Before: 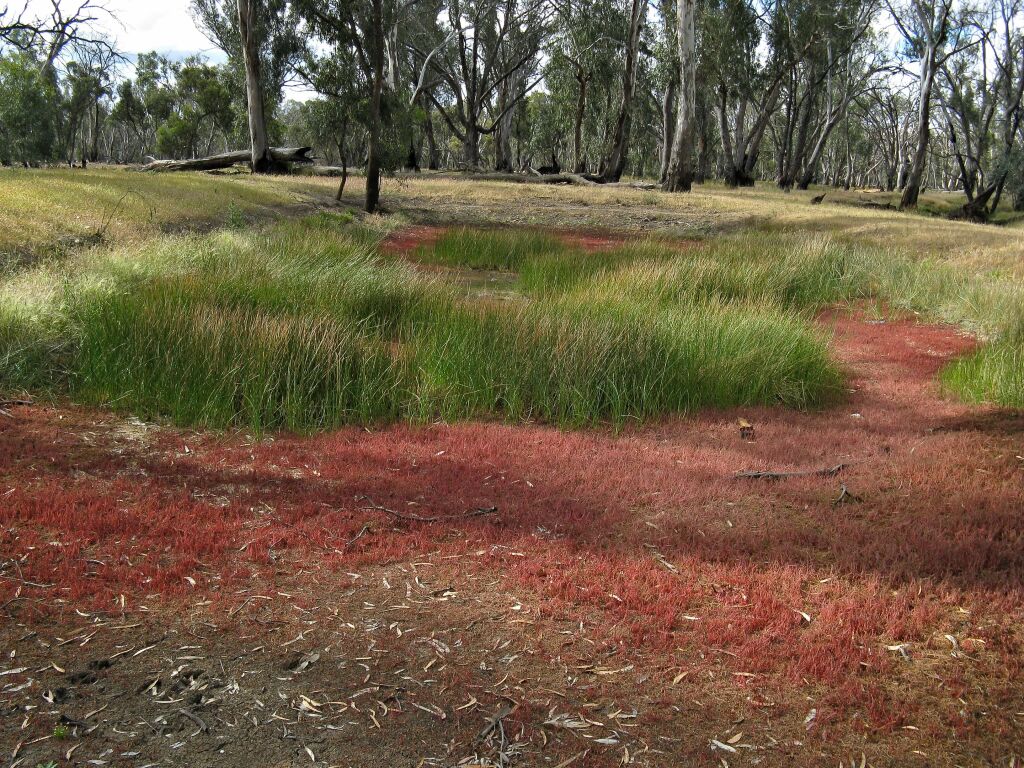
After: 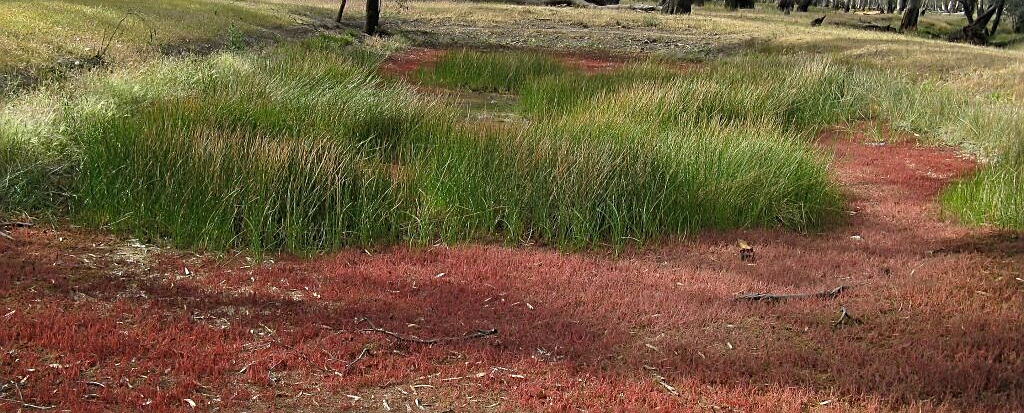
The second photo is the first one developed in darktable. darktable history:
crop and rotate: top 23.273%, bottom 22.851%
sharpen: on, module defaults
